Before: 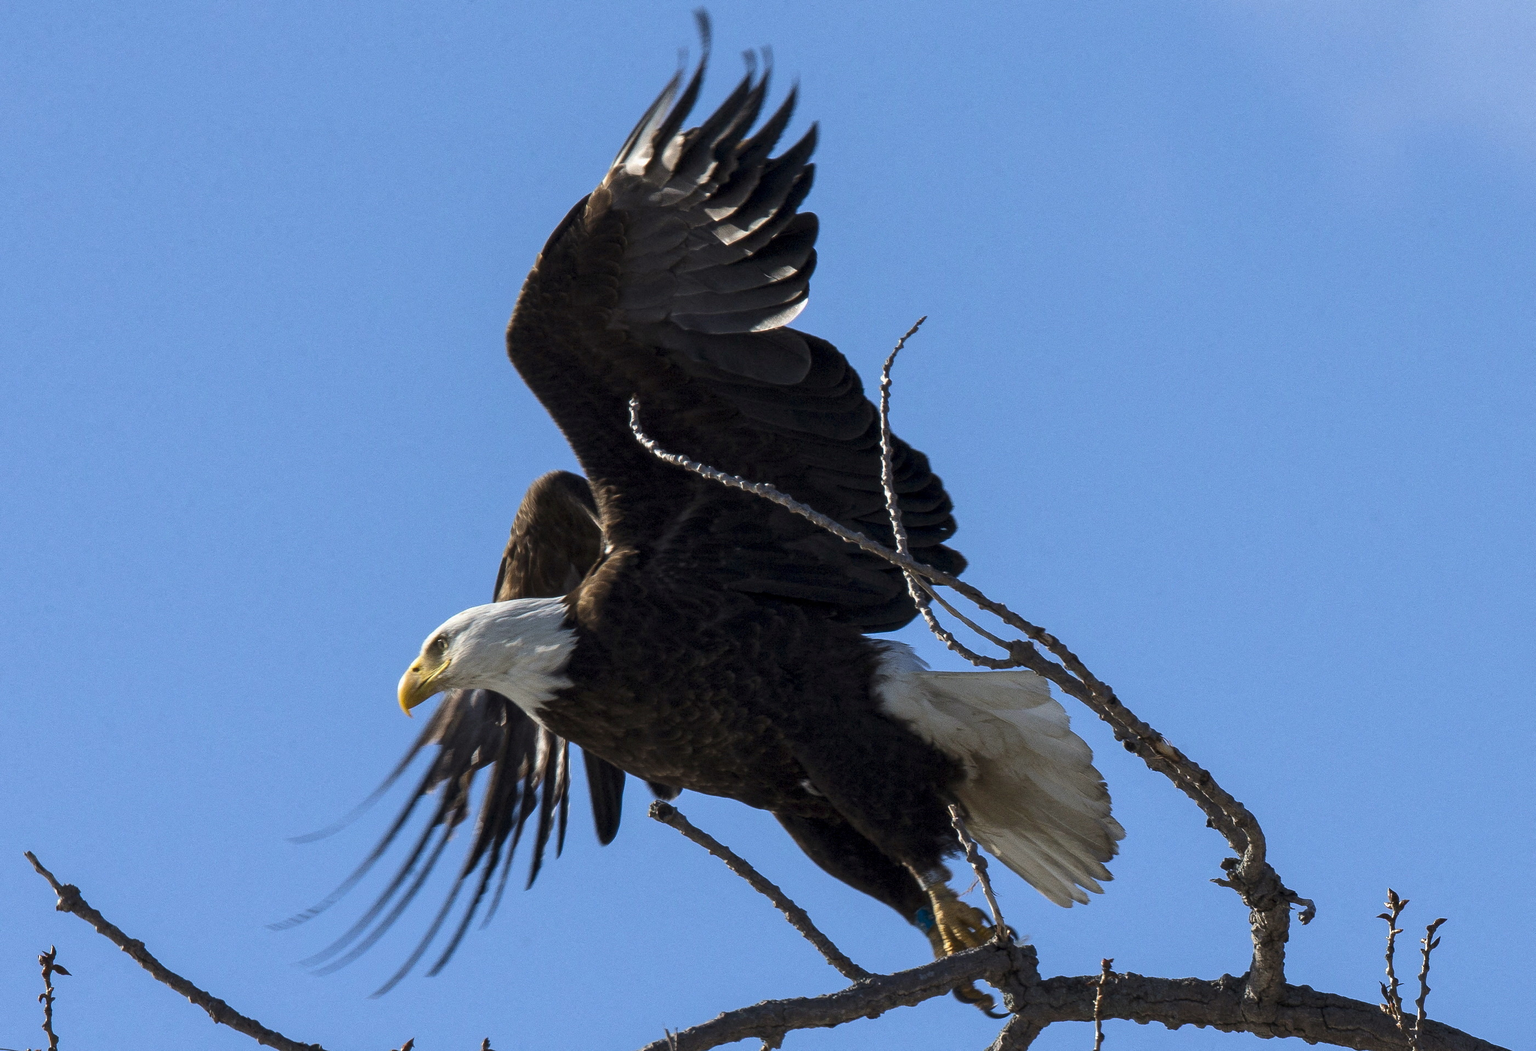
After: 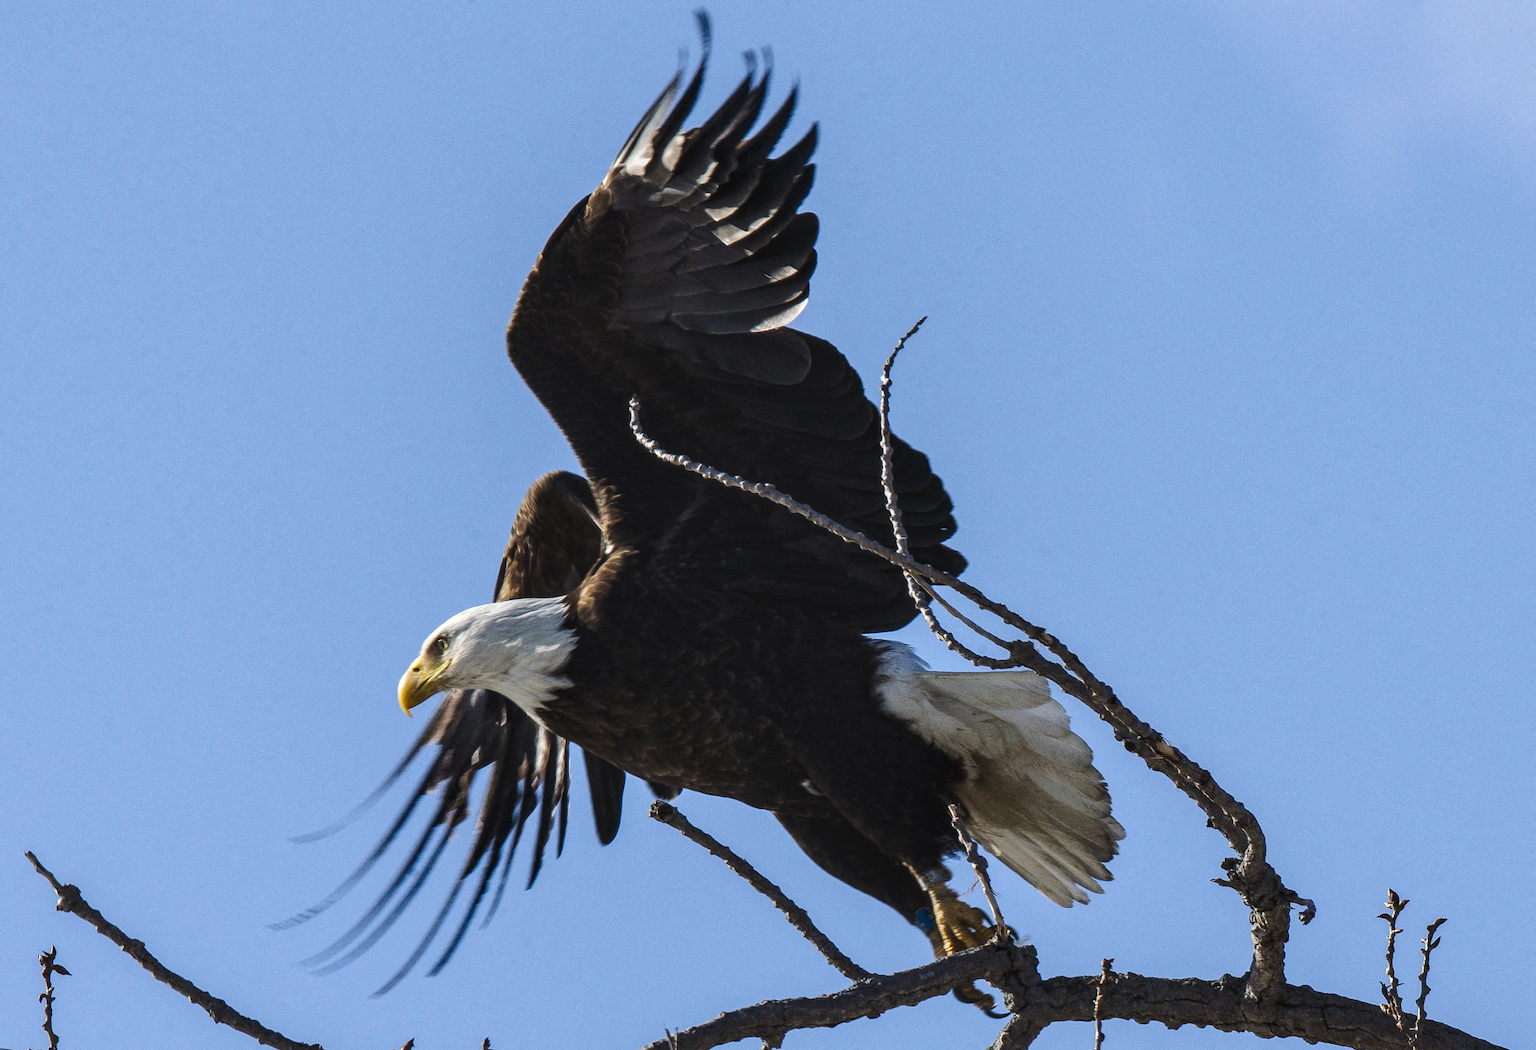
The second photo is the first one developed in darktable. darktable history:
local contrast: on, module defaults
tone curve: curves: ch0 [(0, 0.046) (0.037, 0.056) (0.176, 0.162) (0.33, 0.331) (0.432, 0.475) (0.601, 0.665) (0.843, 0.876) (1, 1)]; ch1 [(0, 0) (0.339, 0.349) (0.445, 0.42) (0.476, 0.47) (0.497, 0.492) (0.523, 0.514) (0.557, 0.558) (0.632, 0.615) (0.728, 0.746) (1, 1)]; ch2 [(0, 0) (0.327, 0.324) (0.417, 0.44) (0.46, 0.453) (0.502, 0.495) (0.526, 0.52) (0.54, 0.55) (0.606, 0.626) (0.745, 0.704) (1, 1)], preserve colors none
